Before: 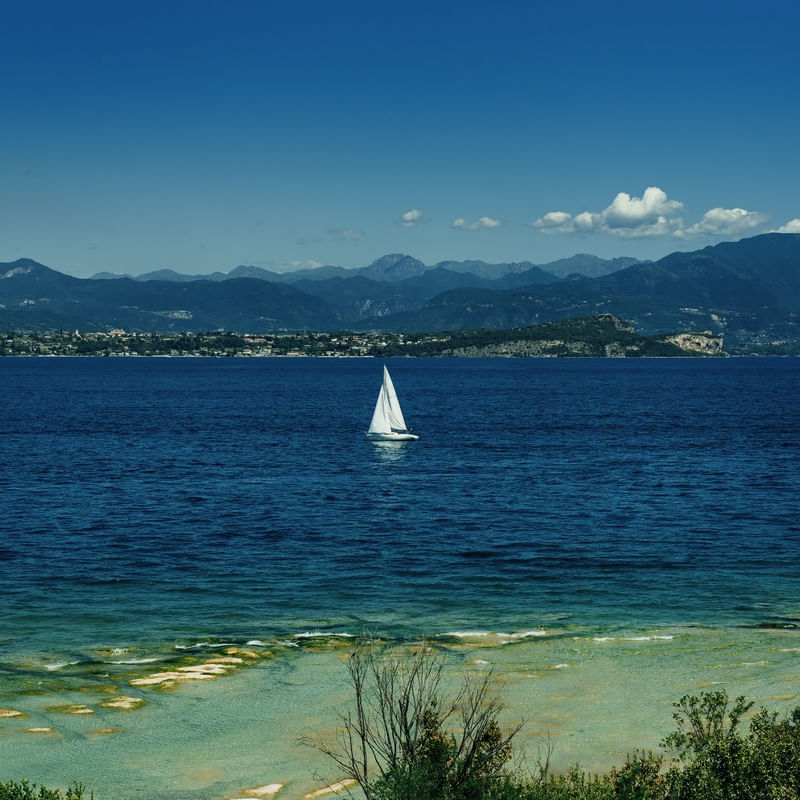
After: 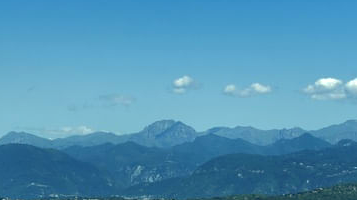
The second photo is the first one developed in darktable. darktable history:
crop: left 28.64%, top 16.832%, right 26.637%, bottom 58.055%
exposure: black level correction 0, exposure 0.9 EV, compensate highlight preservation false
shadows and highlights: on, module defaults
